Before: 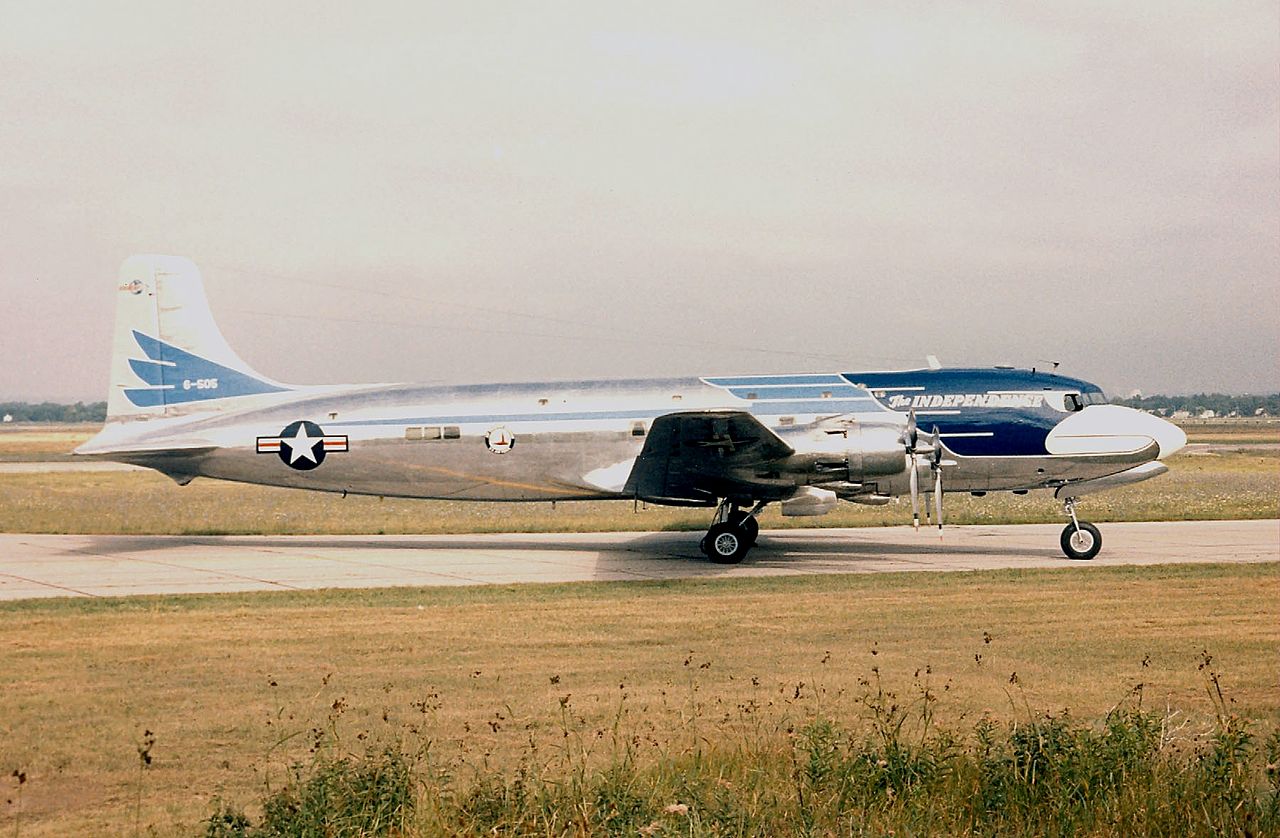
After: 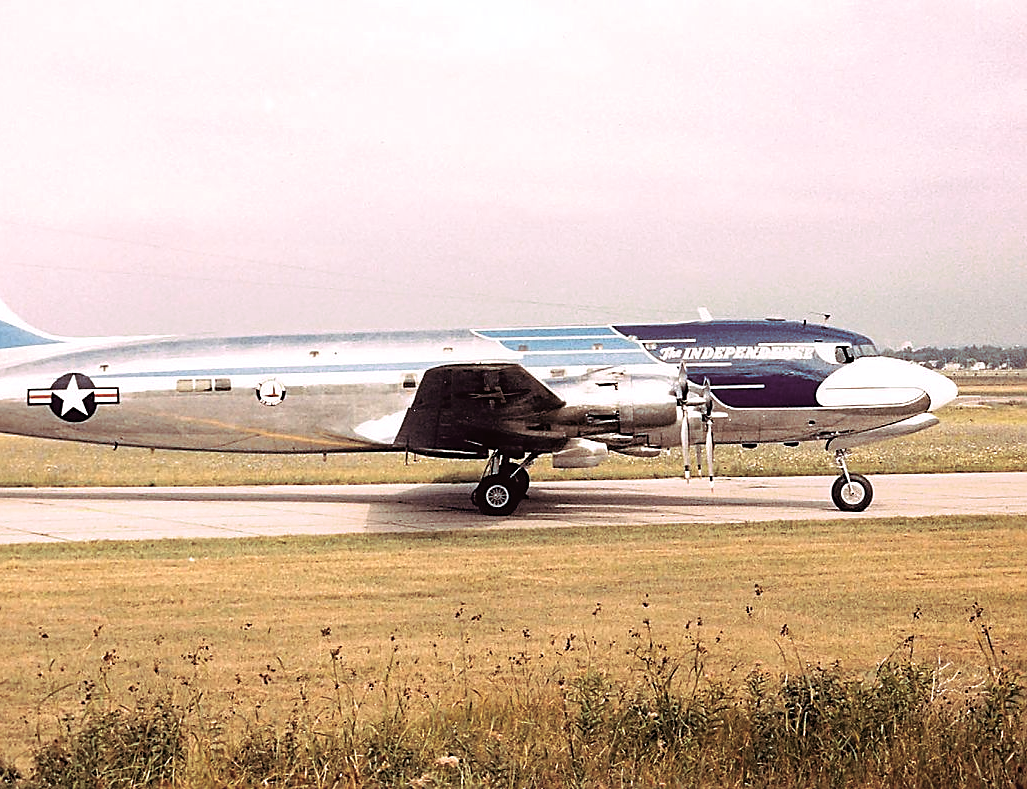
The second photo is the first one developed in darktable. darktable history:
exposure: black level correction -0.002, exposure 0.54 EV, compensate highlight preservation false
crop and rotate: left 17.959%, top 5.771%, right 1.742%
sharpen: radius 1.864, amount 0.398, threshold 1.271
split-toning: highlights › hue 298.8°, highlights › saturation 0.73, compress 41.76%
